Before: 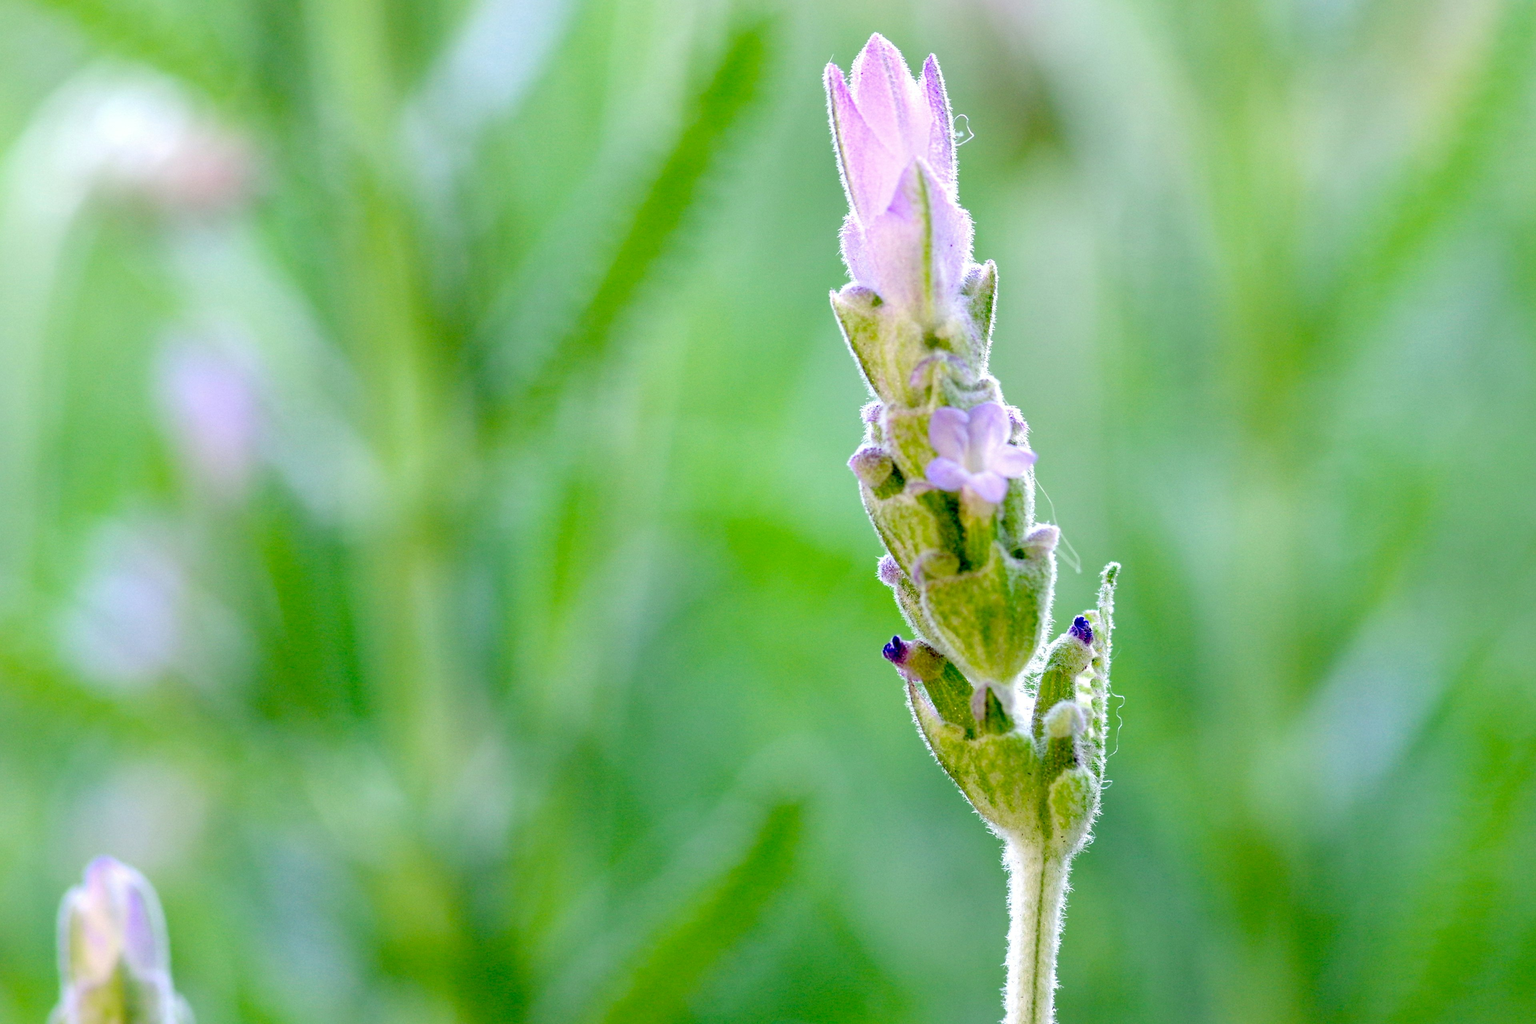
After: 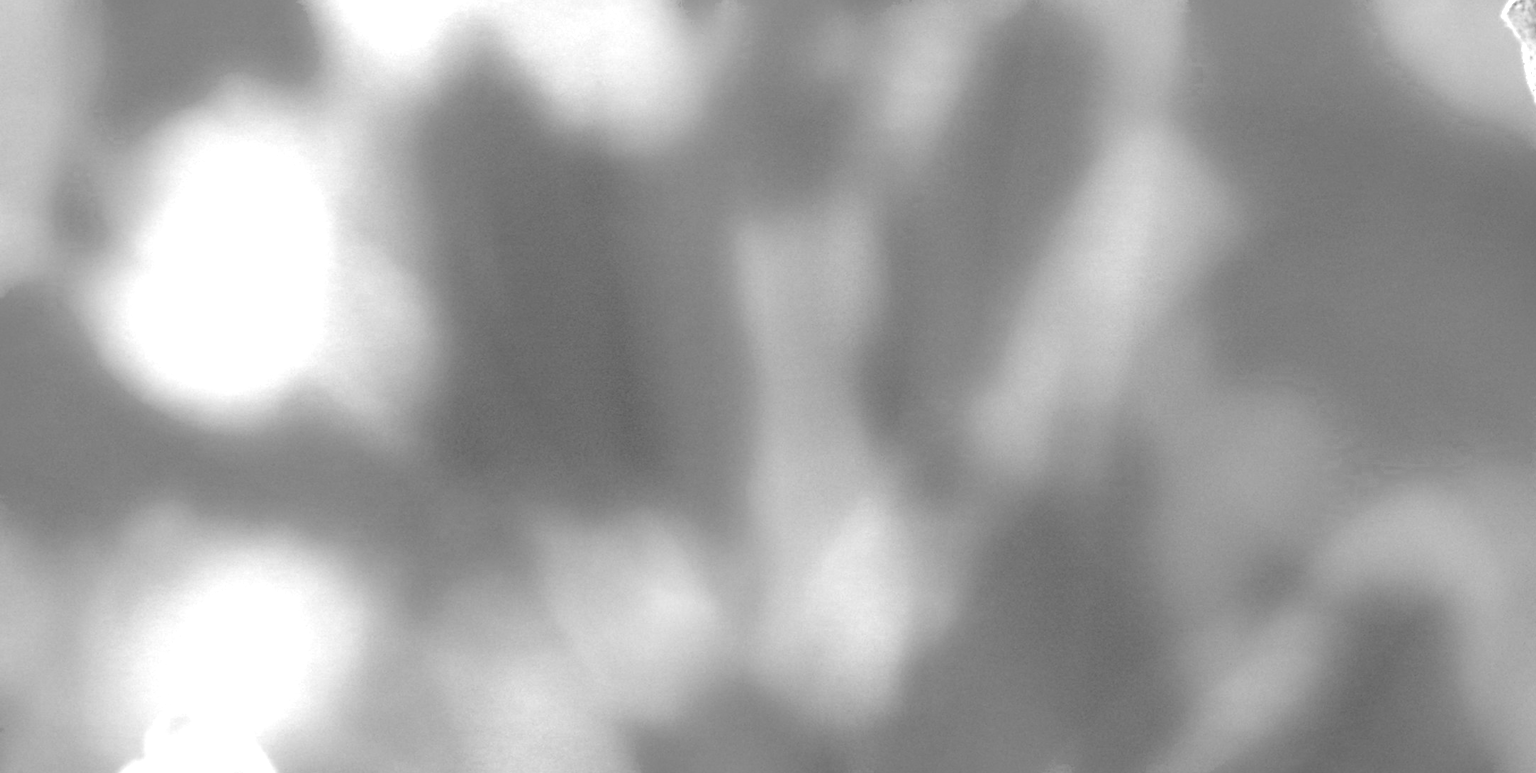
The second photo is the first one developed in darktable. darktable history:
color zones: curves: ch0 [(0, 0.425) (0.143, 0.422) (0.286, 0.42) (0.429, 0.419) (0.571, 0.419) (0.714, 0.42) (0.857, 0.422) (1, 0.425)]; ch1 [(0, 0.666) (0.143, 0.669) (0.286, 0.671) (0.429, 0.67) (0.571, 0.67) (0.714, 0.67) (0.857, 0.67) (1, 0.666)]
crop: top 44.483%, right 43.593%, bottom 12.892%
color balance: input saturation 134.34%, contrast -10.04%, contrast fulcrum 19.67%, output saturation 133.51%
exposure: black level correction 0, exposure 1.75 EV, compensate exposure bias true, compensate highlight preservation false
tone equalizer: on, module defaults
vignetting: fall-off start 91.19%
monochrome: on, module defaults
